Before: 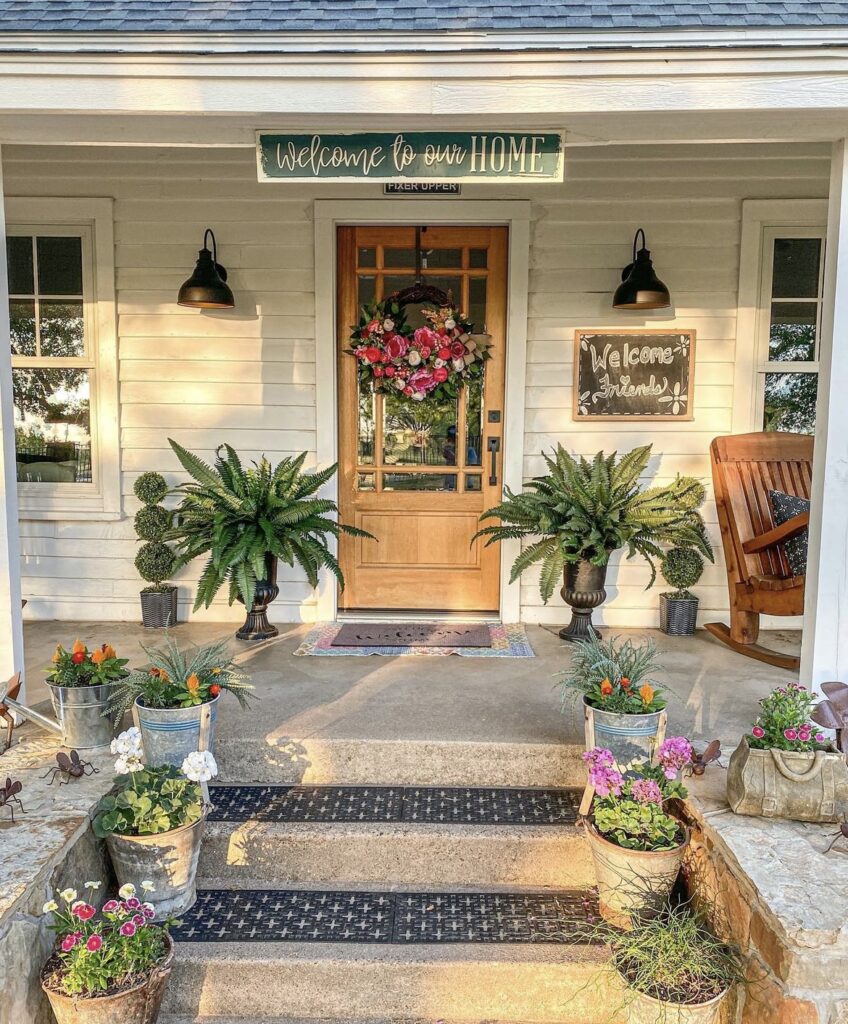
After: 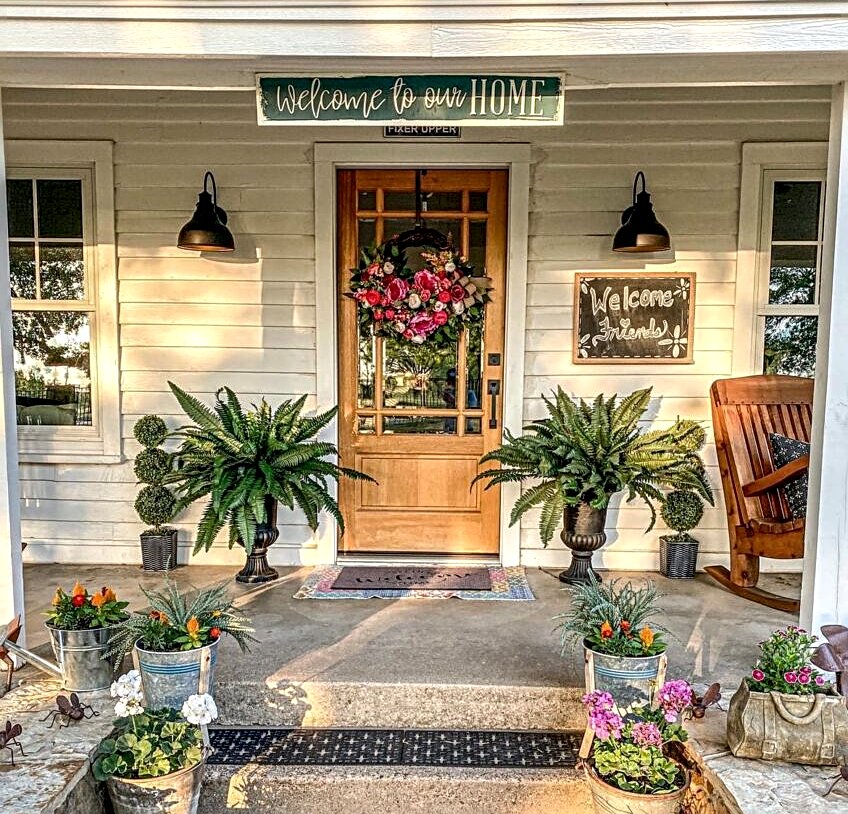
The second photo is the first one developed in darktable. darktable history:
sharpen: radius 2.757
crop and rotate: top 5.649%, bottom 14.837%
local contrast: detail 150%
